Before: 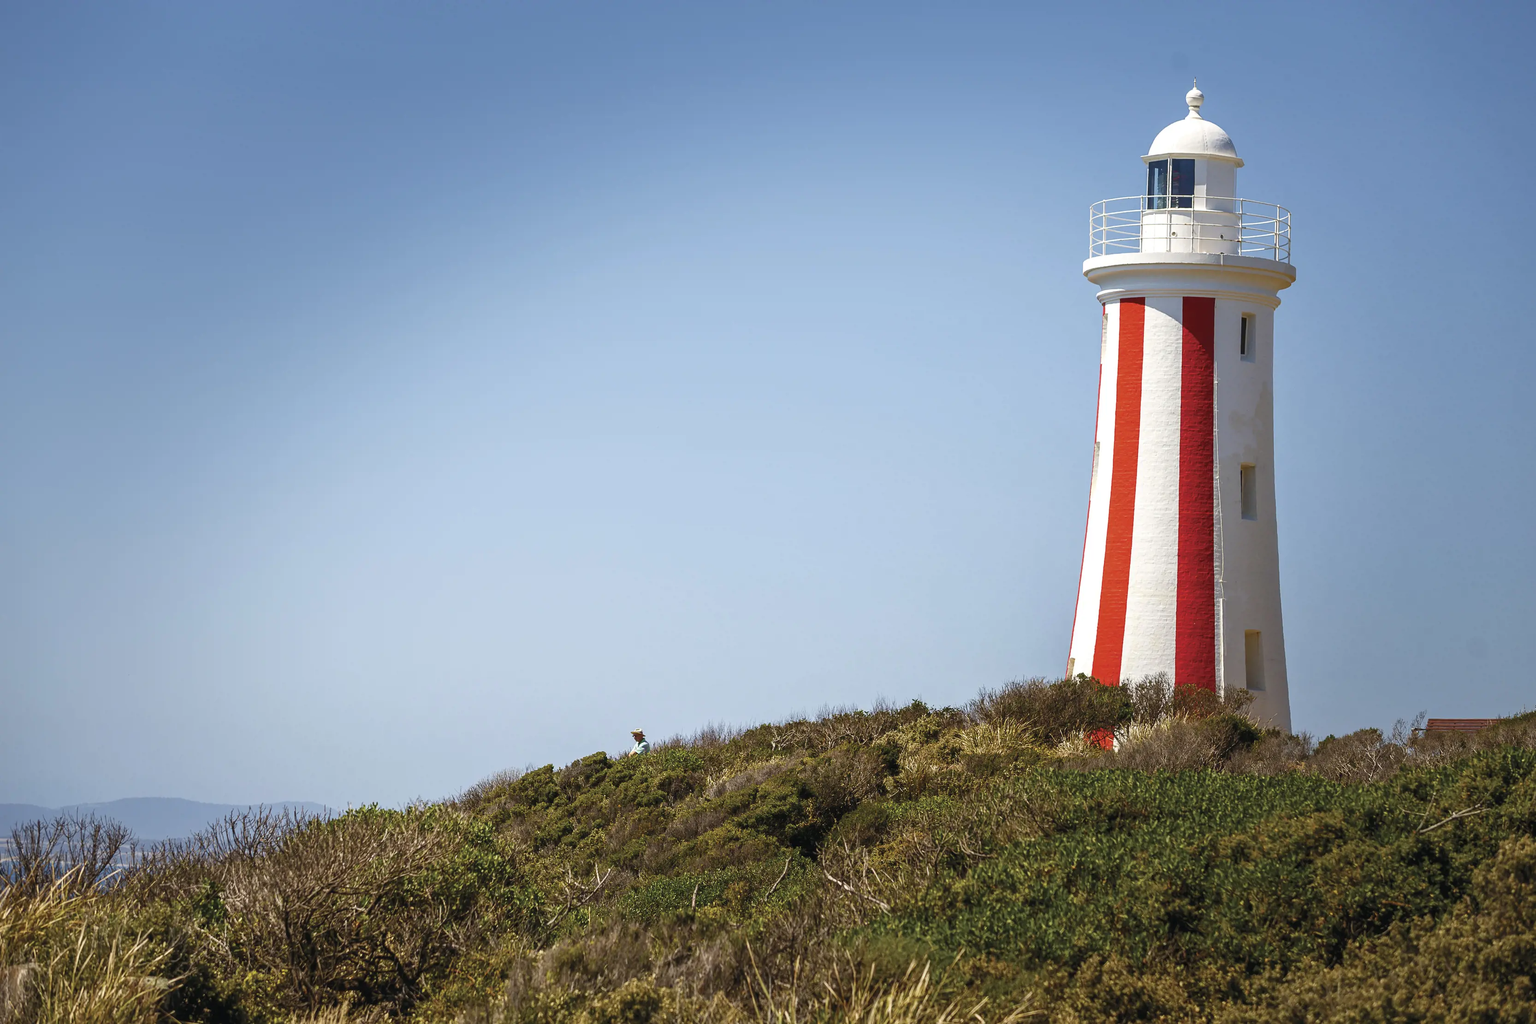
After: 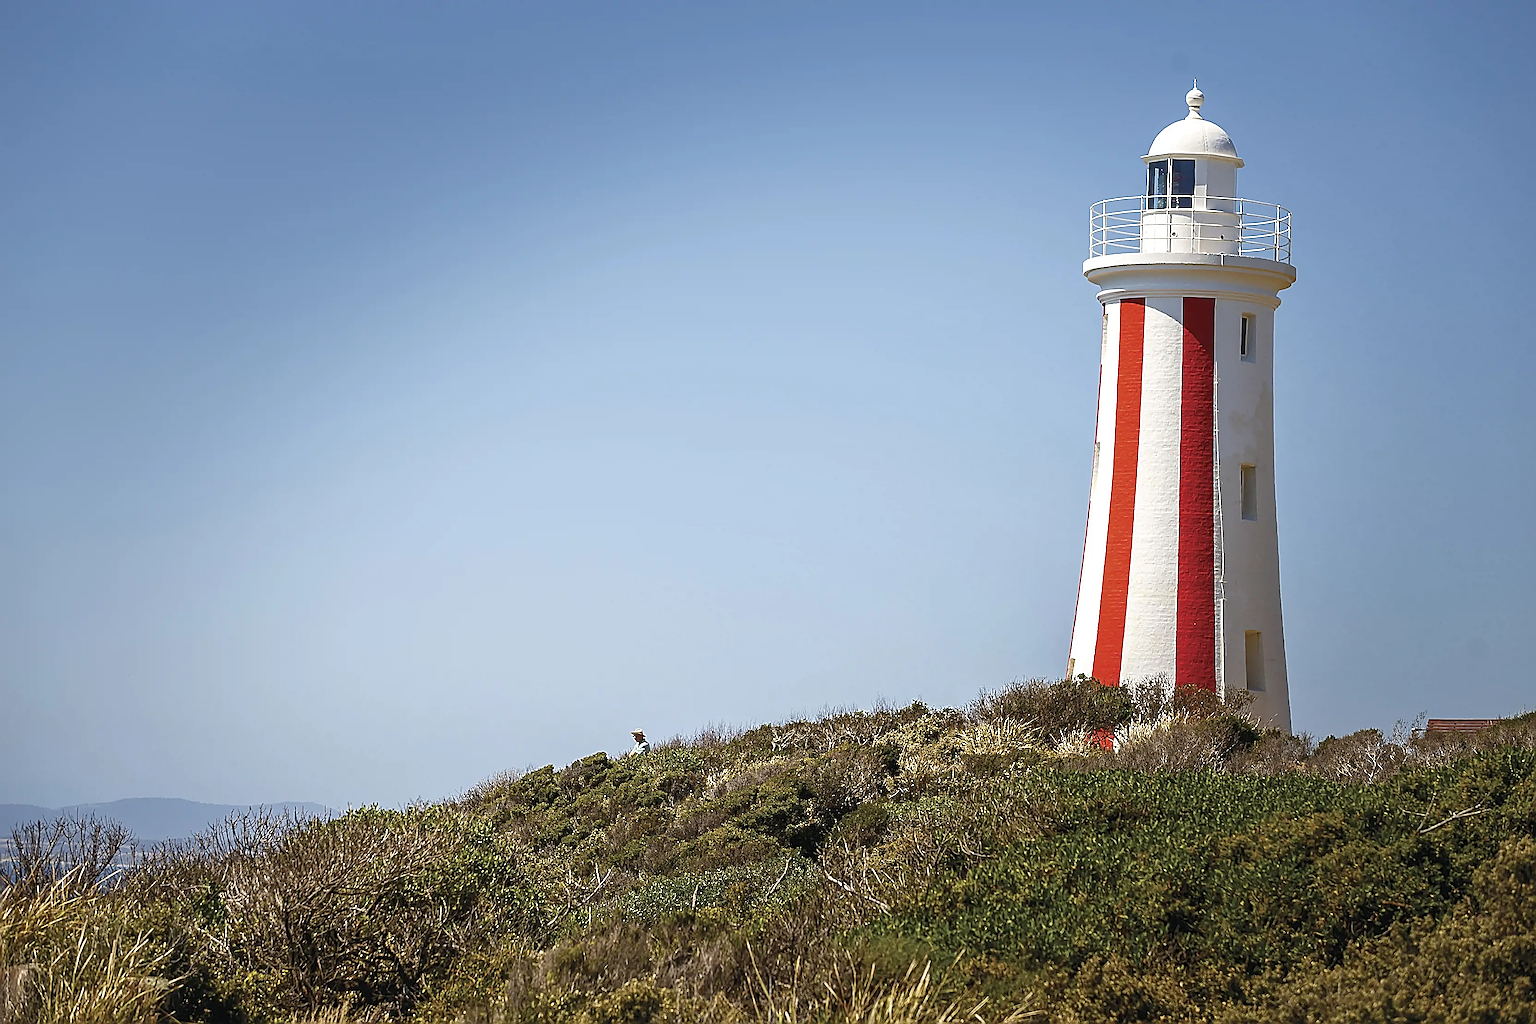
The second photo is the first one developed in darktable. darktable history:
sharpen: amount 1.852
